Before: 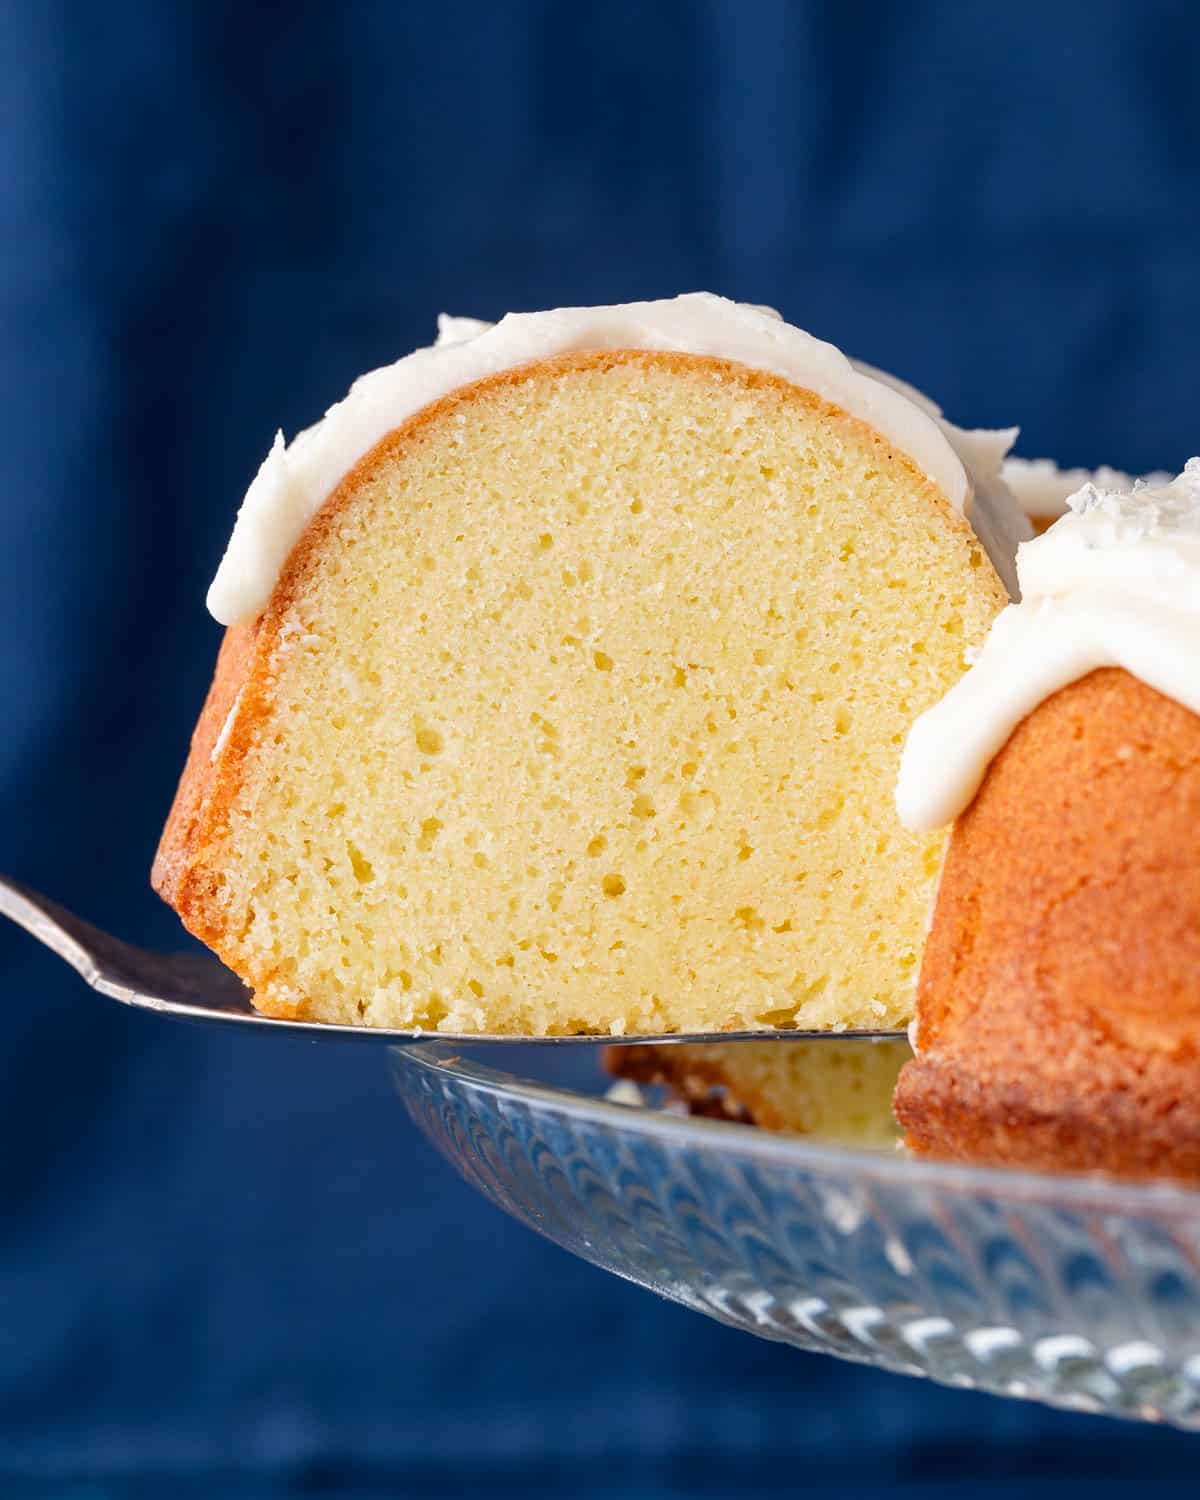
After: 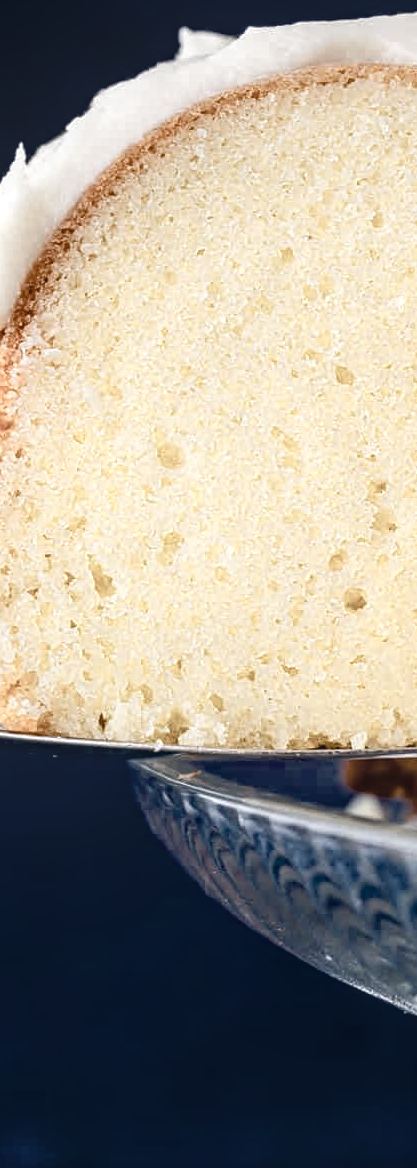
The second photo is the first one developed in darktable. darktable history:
color balance rgb: perceptual saturation grading › global saturation 20%, perceptual saturation grading › highlights -49.552%, perceptual saturation grading › shadows 25.51%, perceptual brilliance grading › global brilliance 15.086%, perceptual brilliance grading › shadows -34.613%, saturation formula JzAzBz (2021)
contrast brightness saturation: contrast -0.055, saturation -0.403
local contrast: on, module defaults
crop and rotate: left 21.65%, top 19.111%, right 43.597%, bottom 3.006%
